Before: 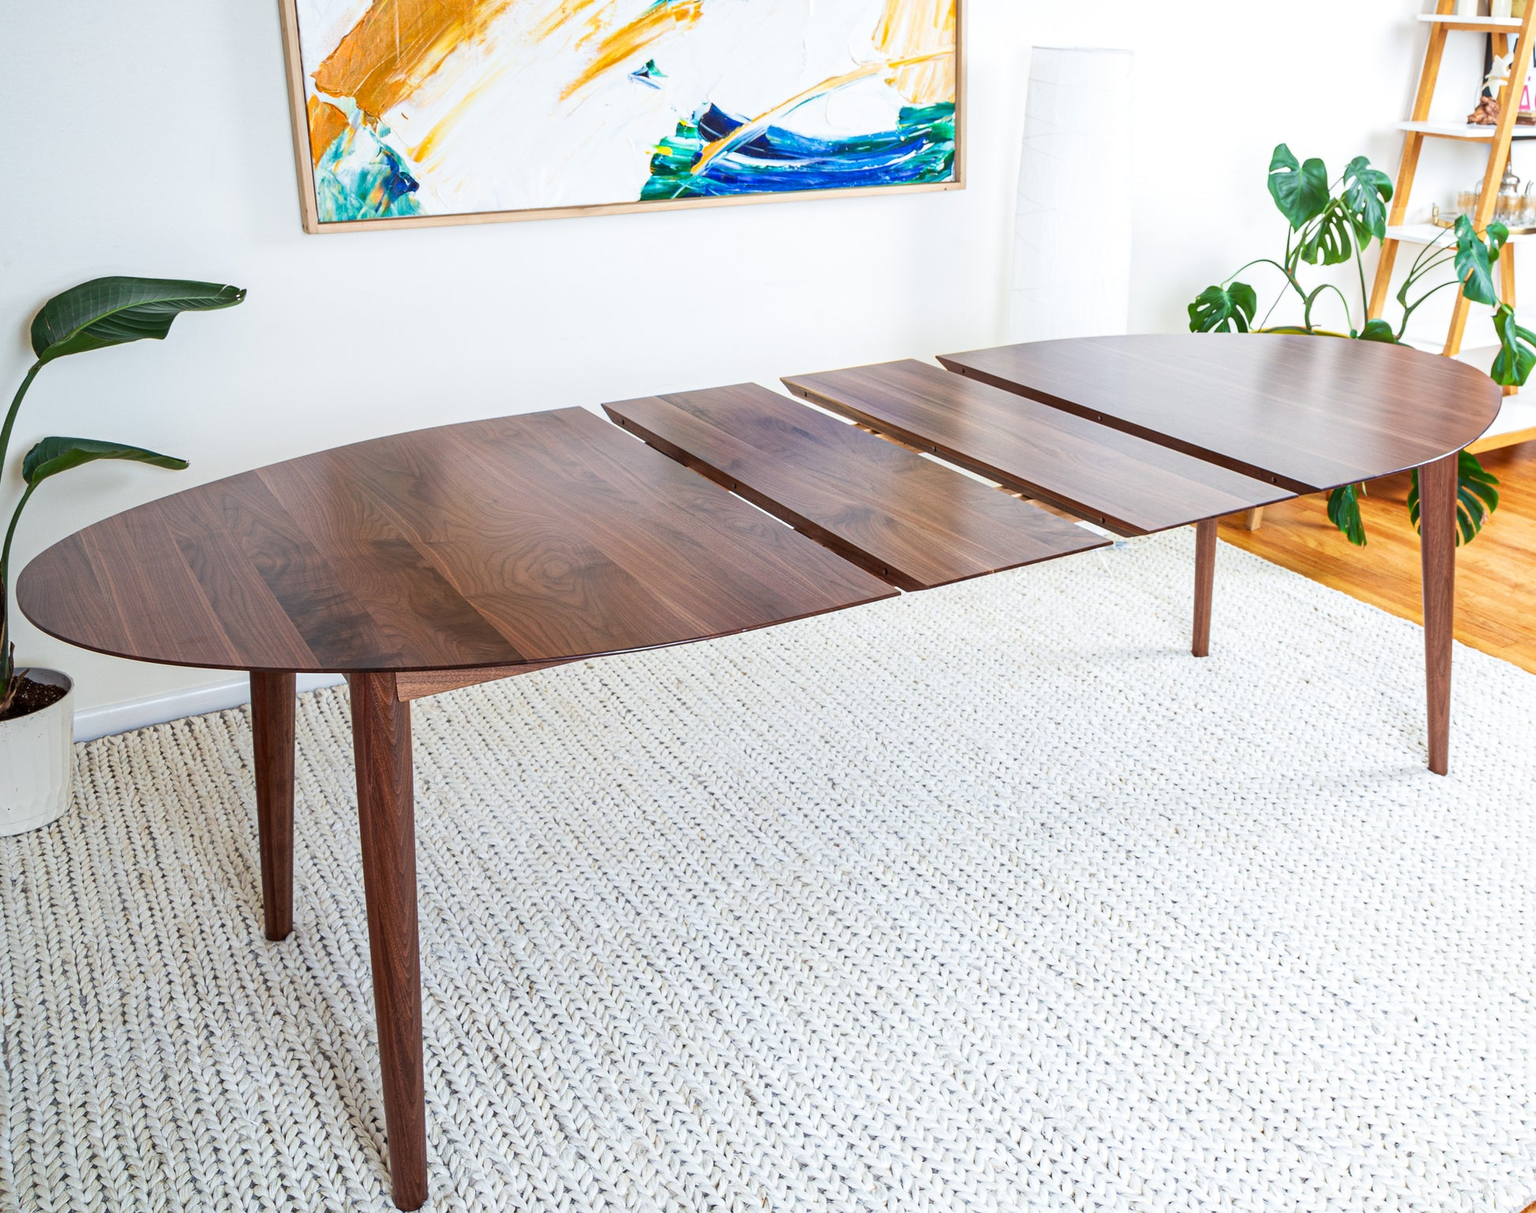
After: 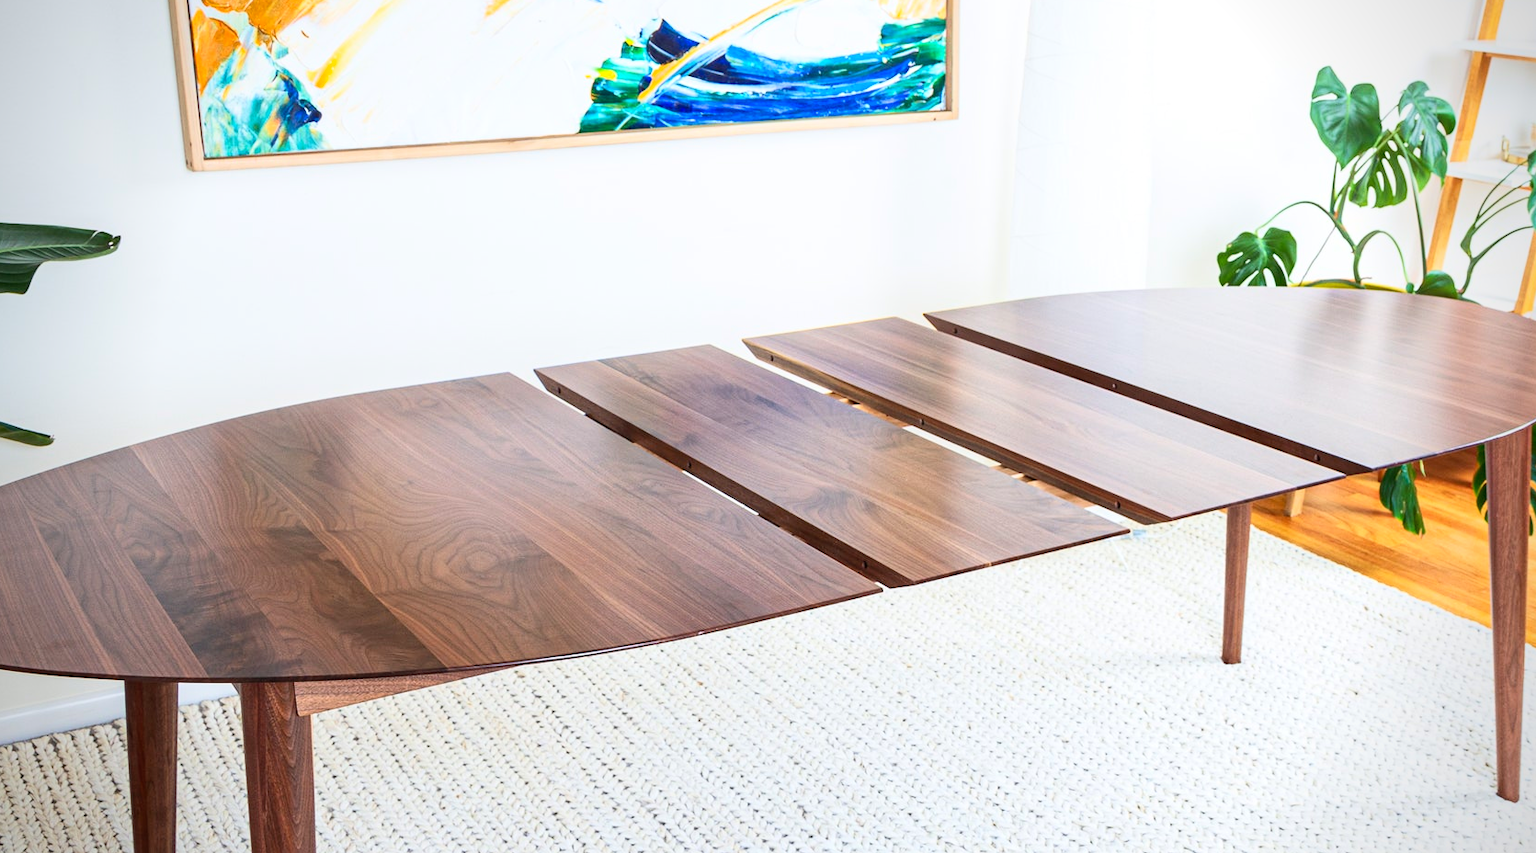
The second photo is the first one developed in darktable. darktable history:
vignetting: saturation 0.044
crop and rotate: left 9.323%, top 7.214%, right 4.805%, bottom 32.345%
contrast brightness saturation: contrast 0.202, brightness 0.141, saturation 0.14
